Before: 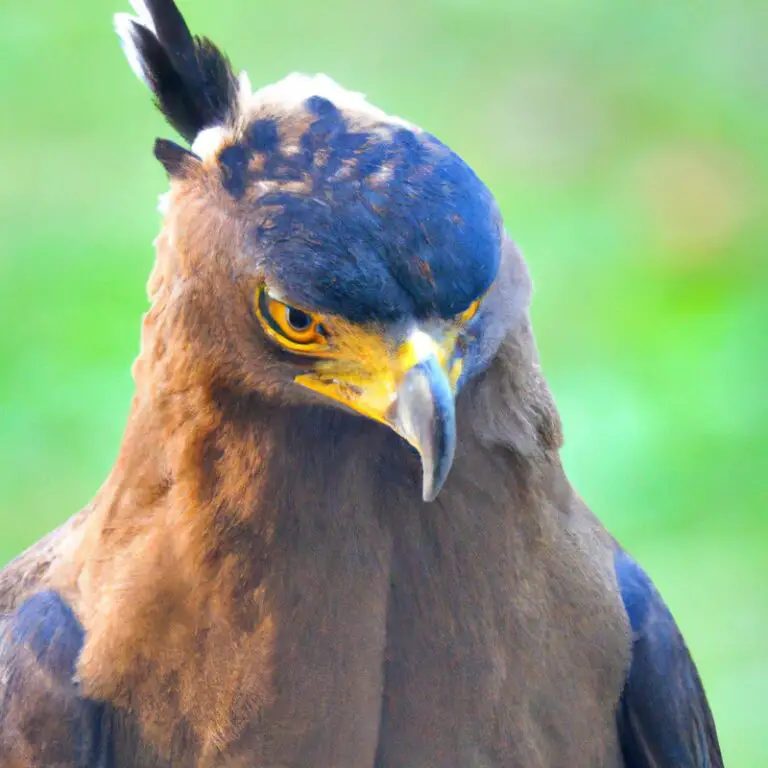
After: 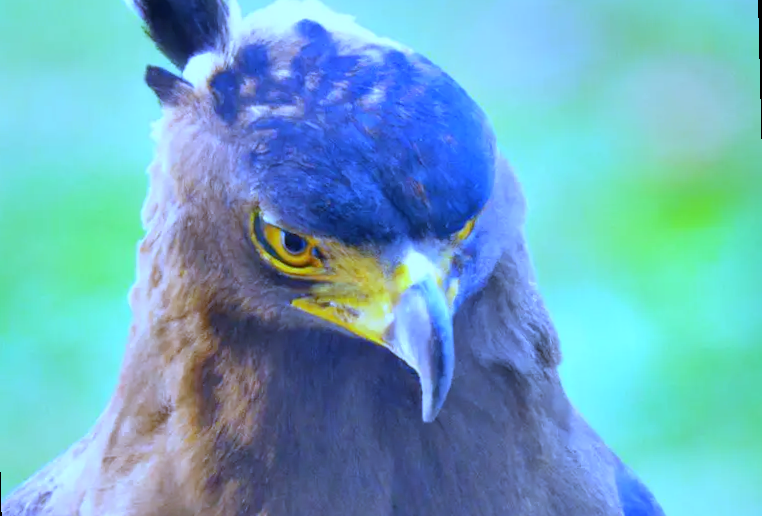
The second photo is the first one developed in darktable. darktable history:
white balance: red 0.766, blue 1.537
crop and rotate: top 8.293%, bottom 20.996%
rotate and perspective: rotation -1.42°, crop left 0.016, crop right 0.984, crop top 0.035, crop bottom 0.965
